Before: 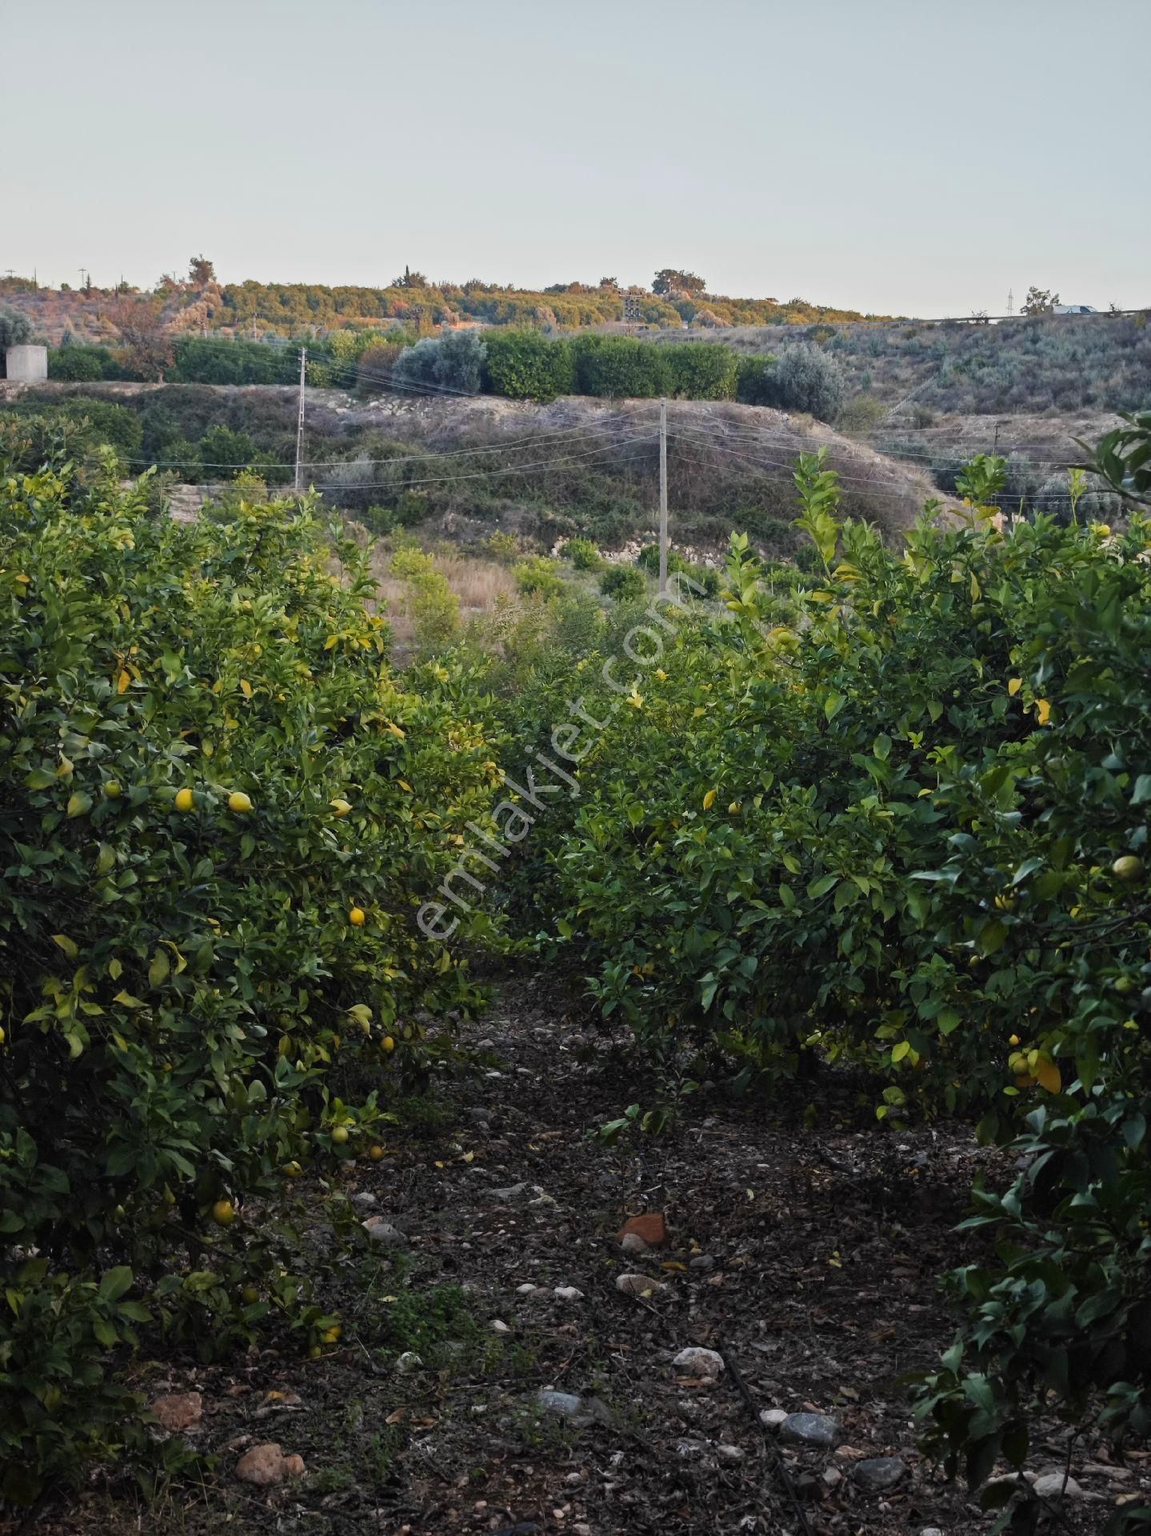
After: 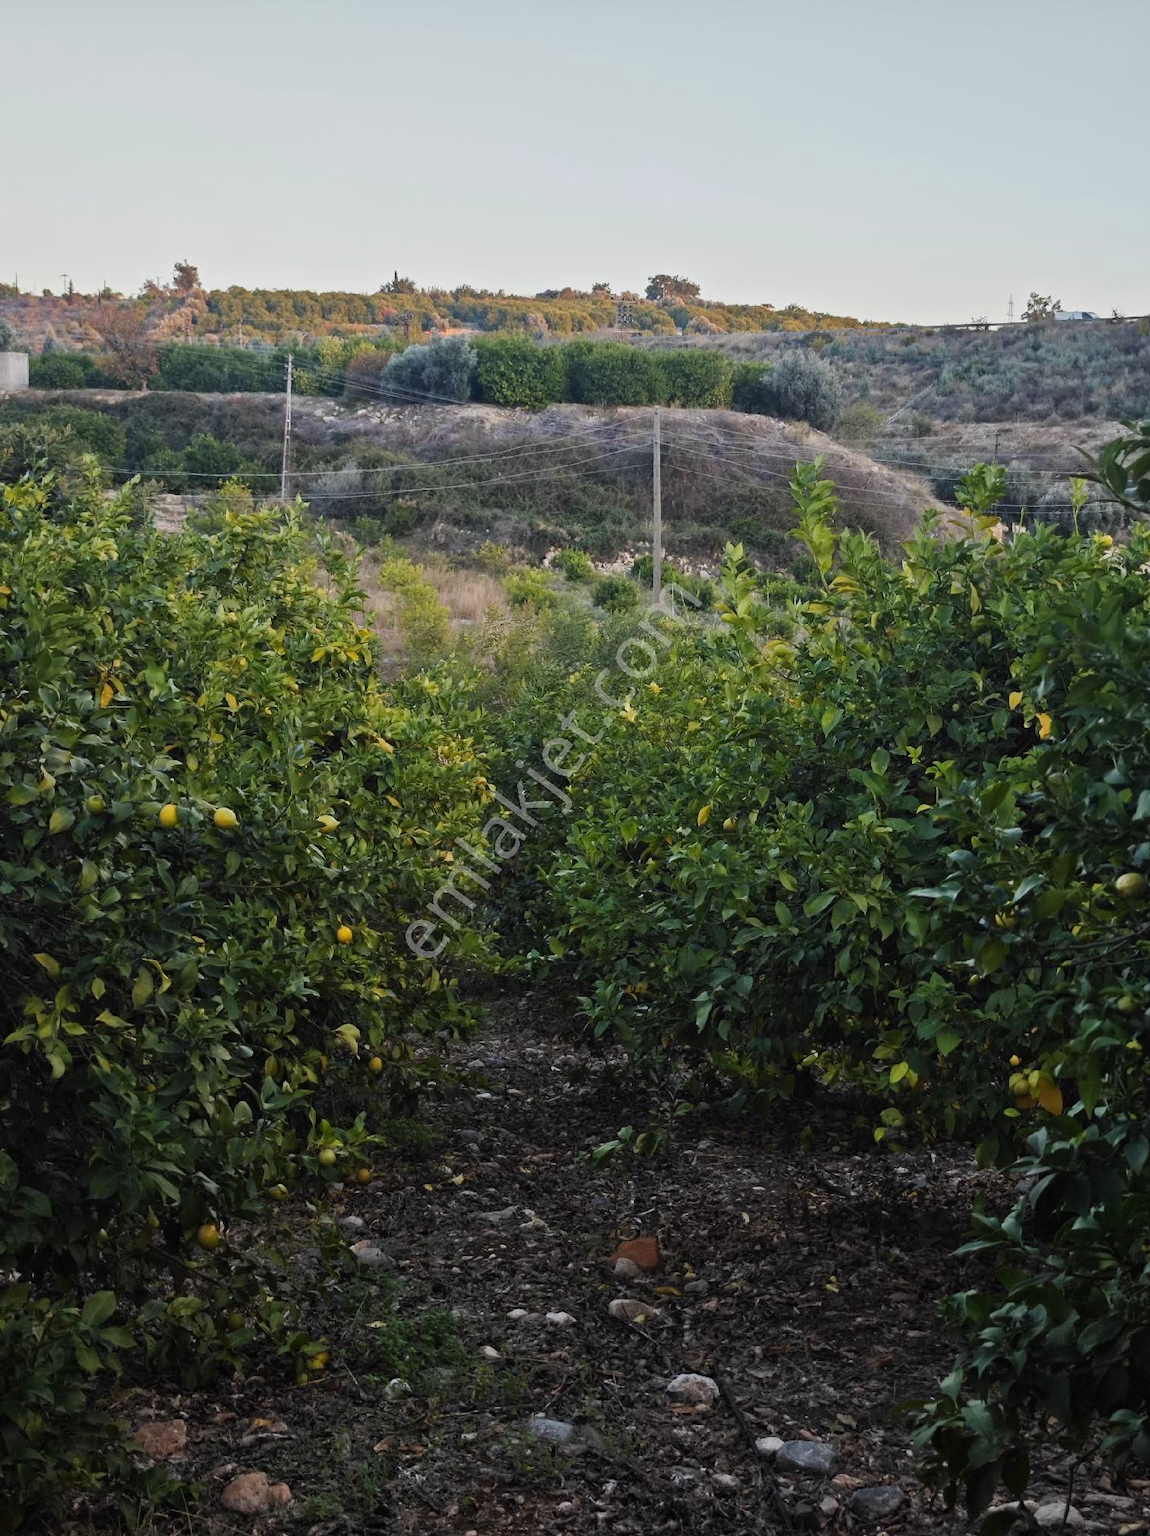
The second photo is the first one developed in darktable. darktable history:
crop: left 1.671%, right 0.273%, bottom 1.882%
